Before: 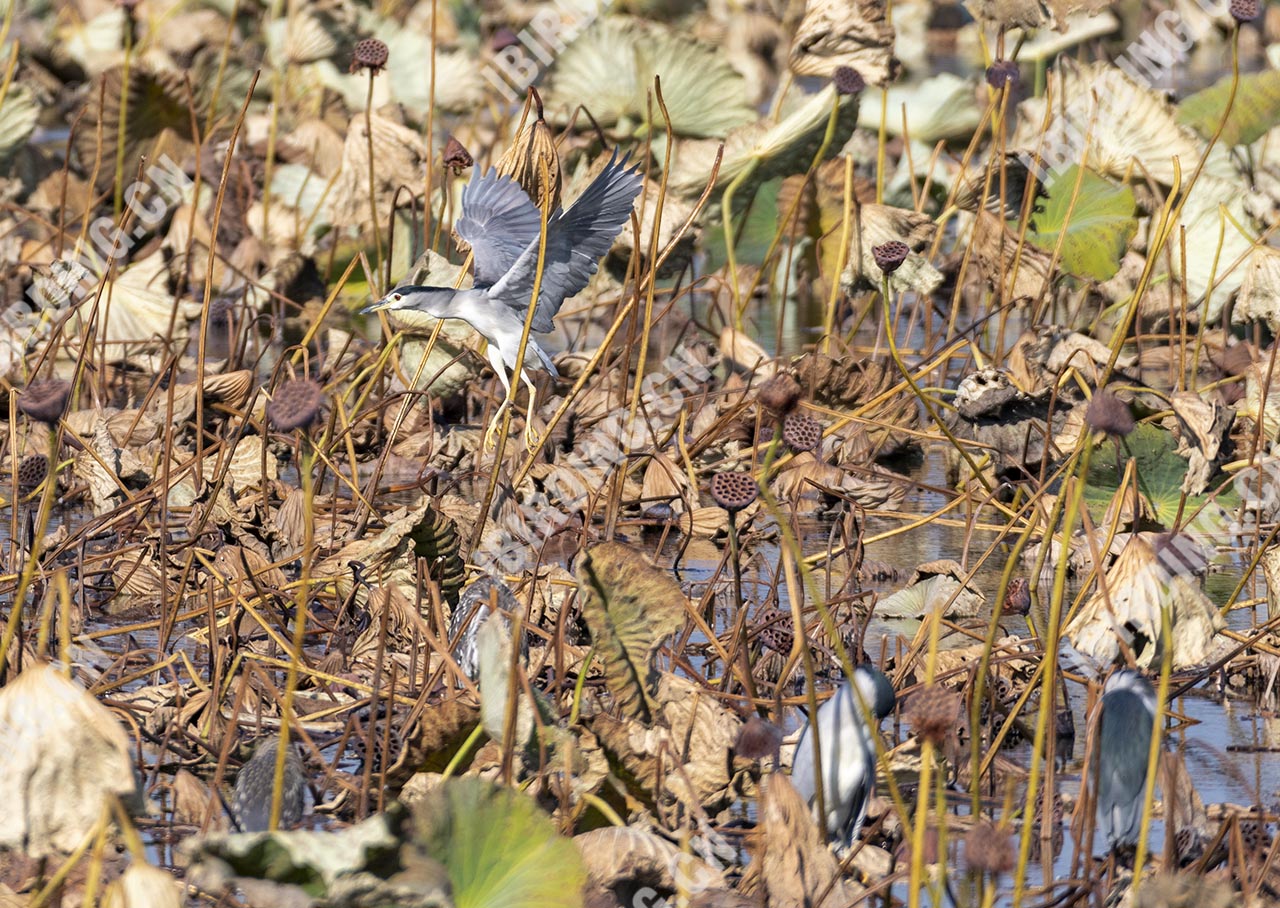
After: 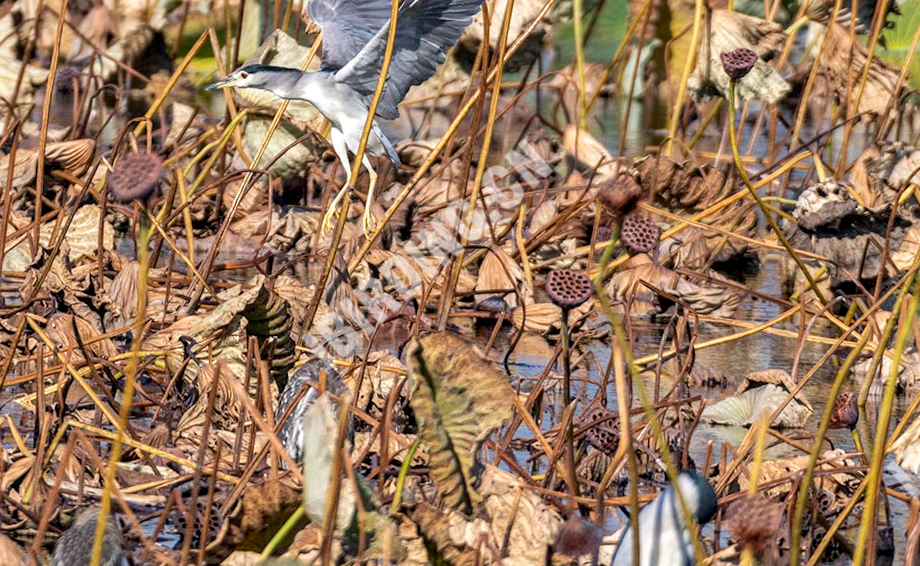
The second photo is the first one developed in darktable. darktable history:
crop and rotate: angle -3.37°, left 9.79%, top 20.73%, right 12.42%, bottom 11.82%
local contrast: on, module defaults
